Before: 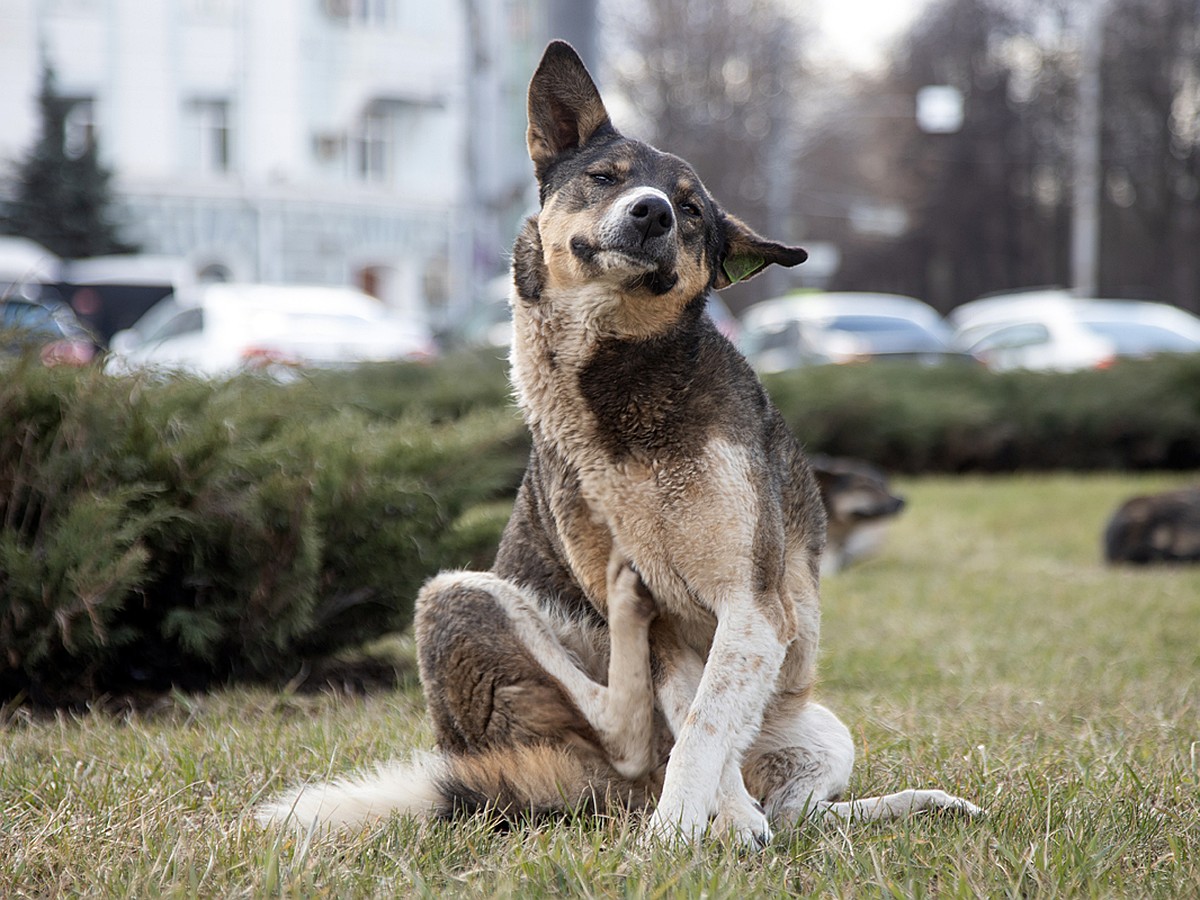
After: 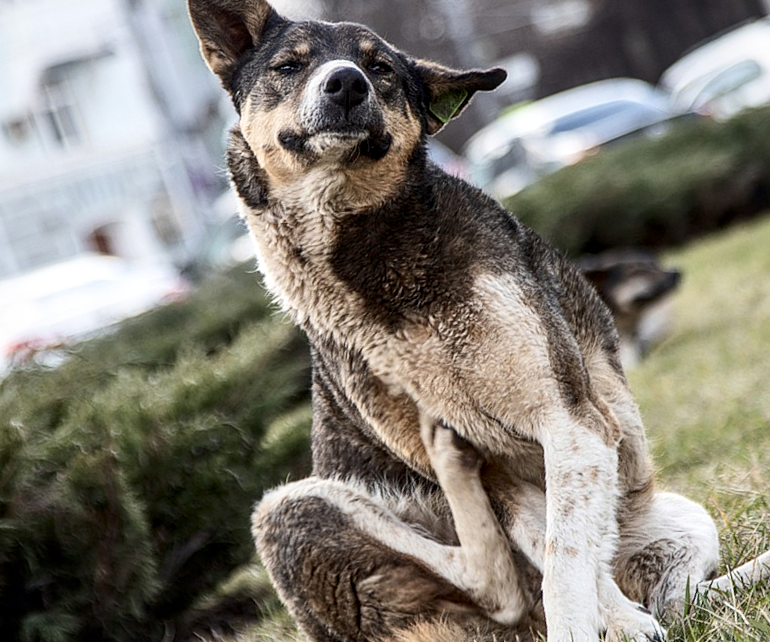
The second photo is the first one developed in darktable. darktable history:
contrast brightness saturation: contrast 0.221
crop and rotate: angle 19.36°, left 6.791%, right 4.192%, bottom 1.089%
local contrast: detail 130%
